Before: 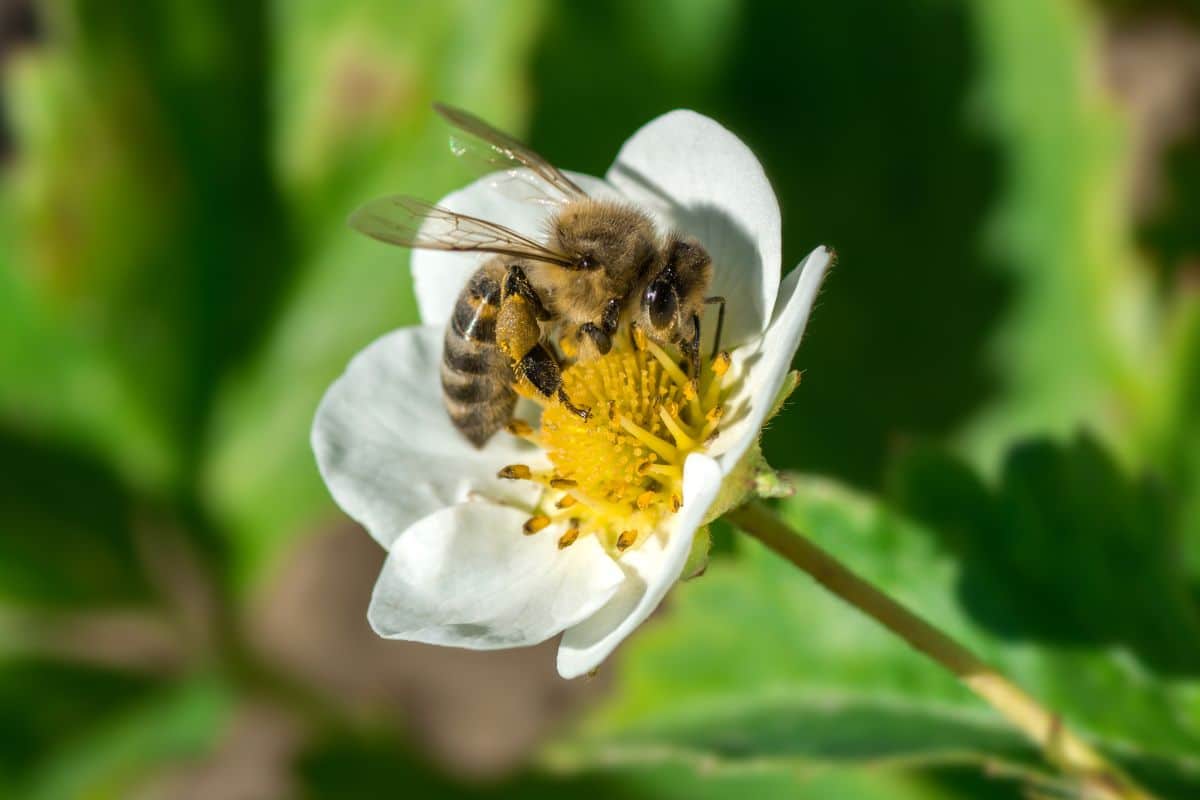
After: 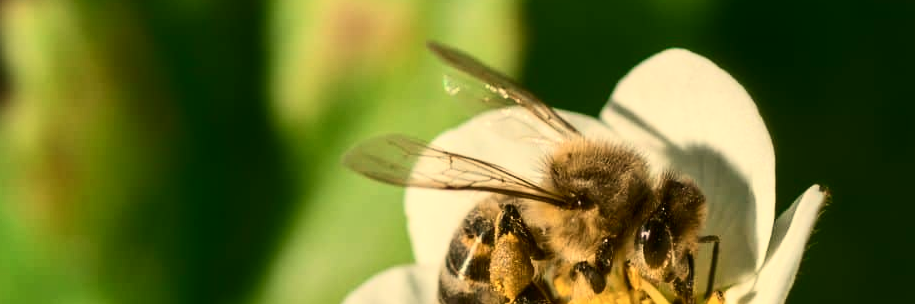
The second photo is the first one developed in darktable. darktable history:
crop: left 0.579%, top 7.627%, right 23.167%, bottom 54.275%
white balance: red 1.138, green 0.996, blue 0.812
color balance: mode lift, gamma, gain (sRGB), lift [1.04, 1, 1, 0.97], gamma [1.01, 1, 1, 0.97], gain [0.96, 1, 1, 0.97]
contrast brightness saturation: contrast 0.28
